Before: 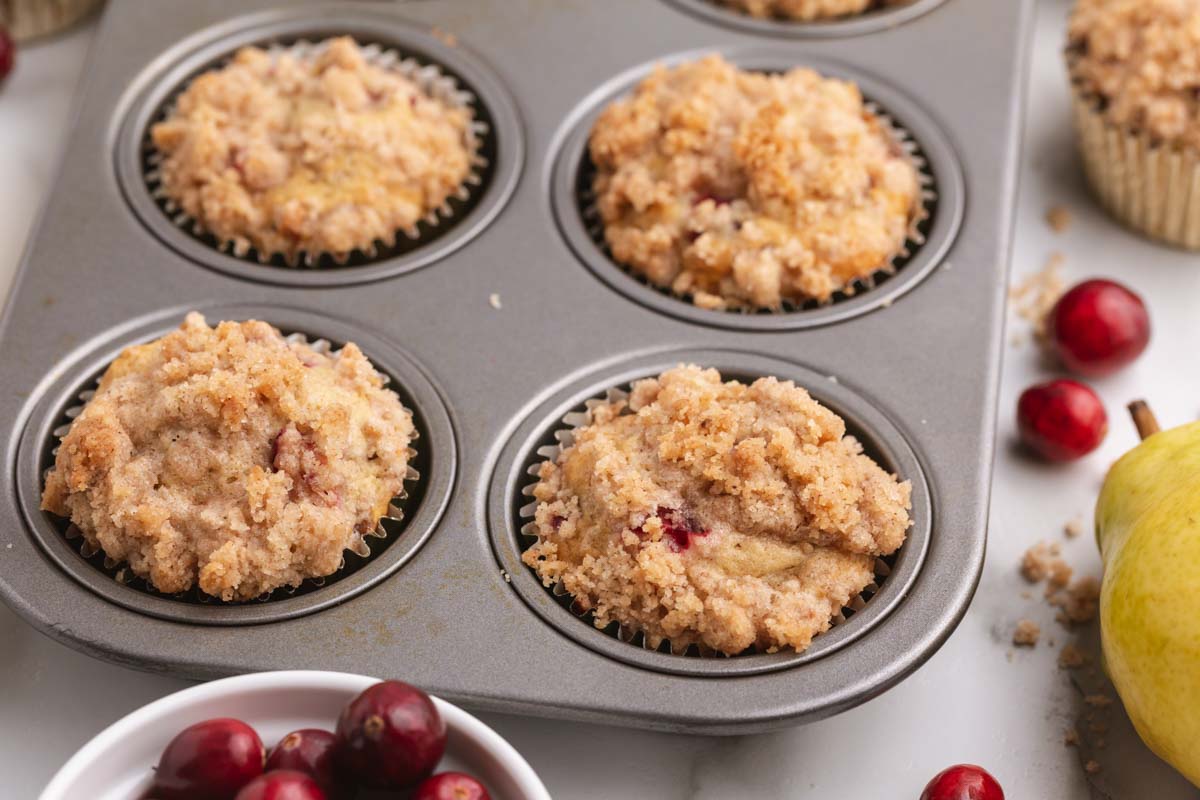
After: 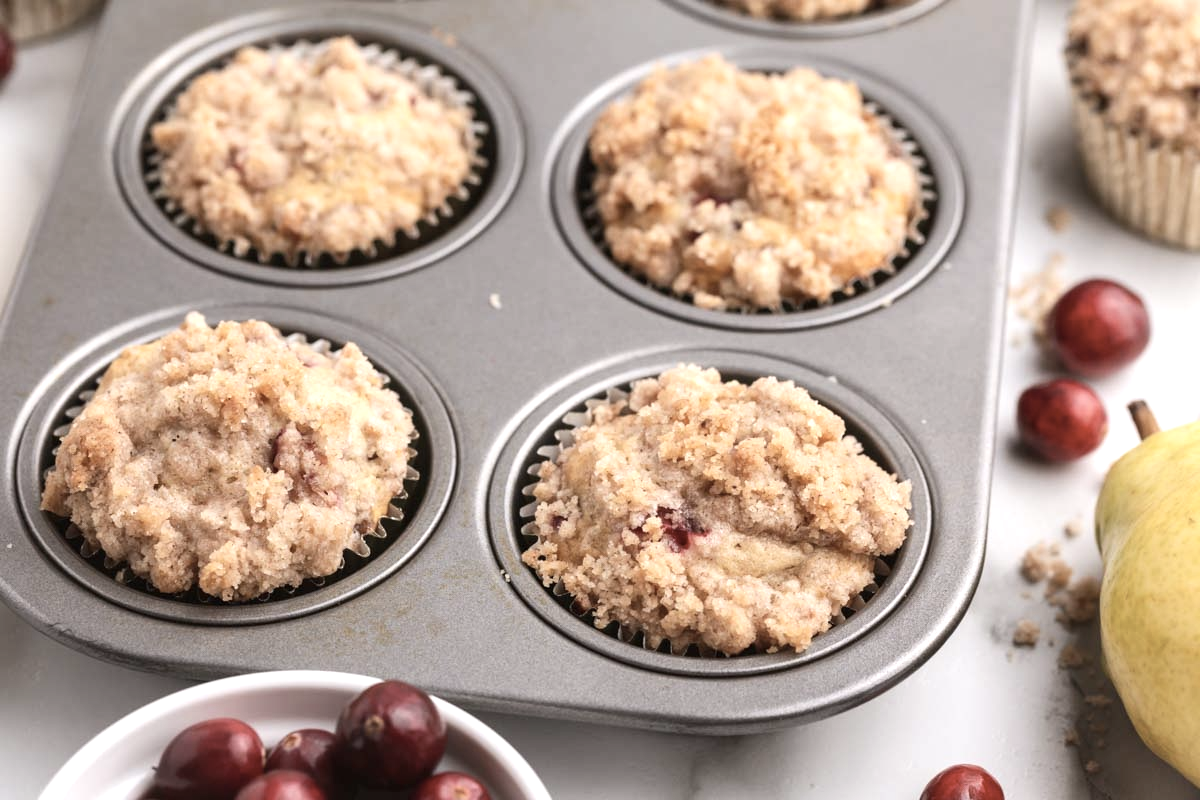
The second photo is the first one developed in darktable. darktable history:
contrast brightness saturation: contrast 0.099, saturation -0.374
exposure: black level correction 0.001, exposure 0.499 EV, compensate highlight preservation false
